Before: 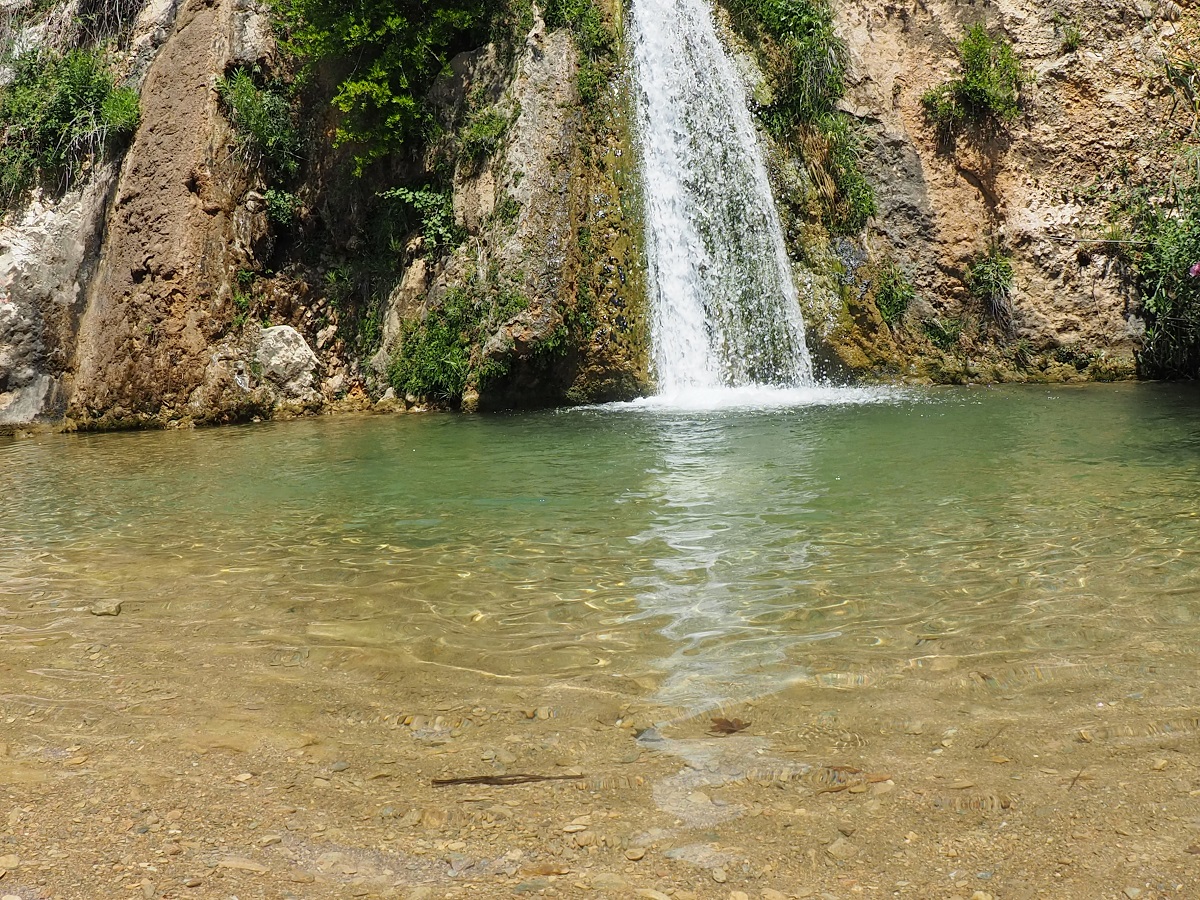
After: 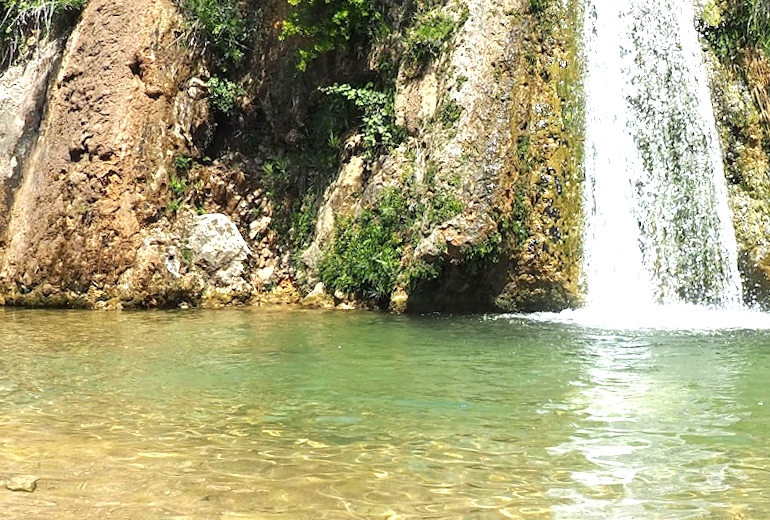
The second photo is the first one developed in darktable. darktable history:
rotate and perspective: rotation -1.17°, automatic cropping off
exposure: exposure 1 EV, compensate highlight preservation false
crop and rotate: angle -4.99°, left 2.122%, top 6.945%, right 27.566%, bottom 30.519%
